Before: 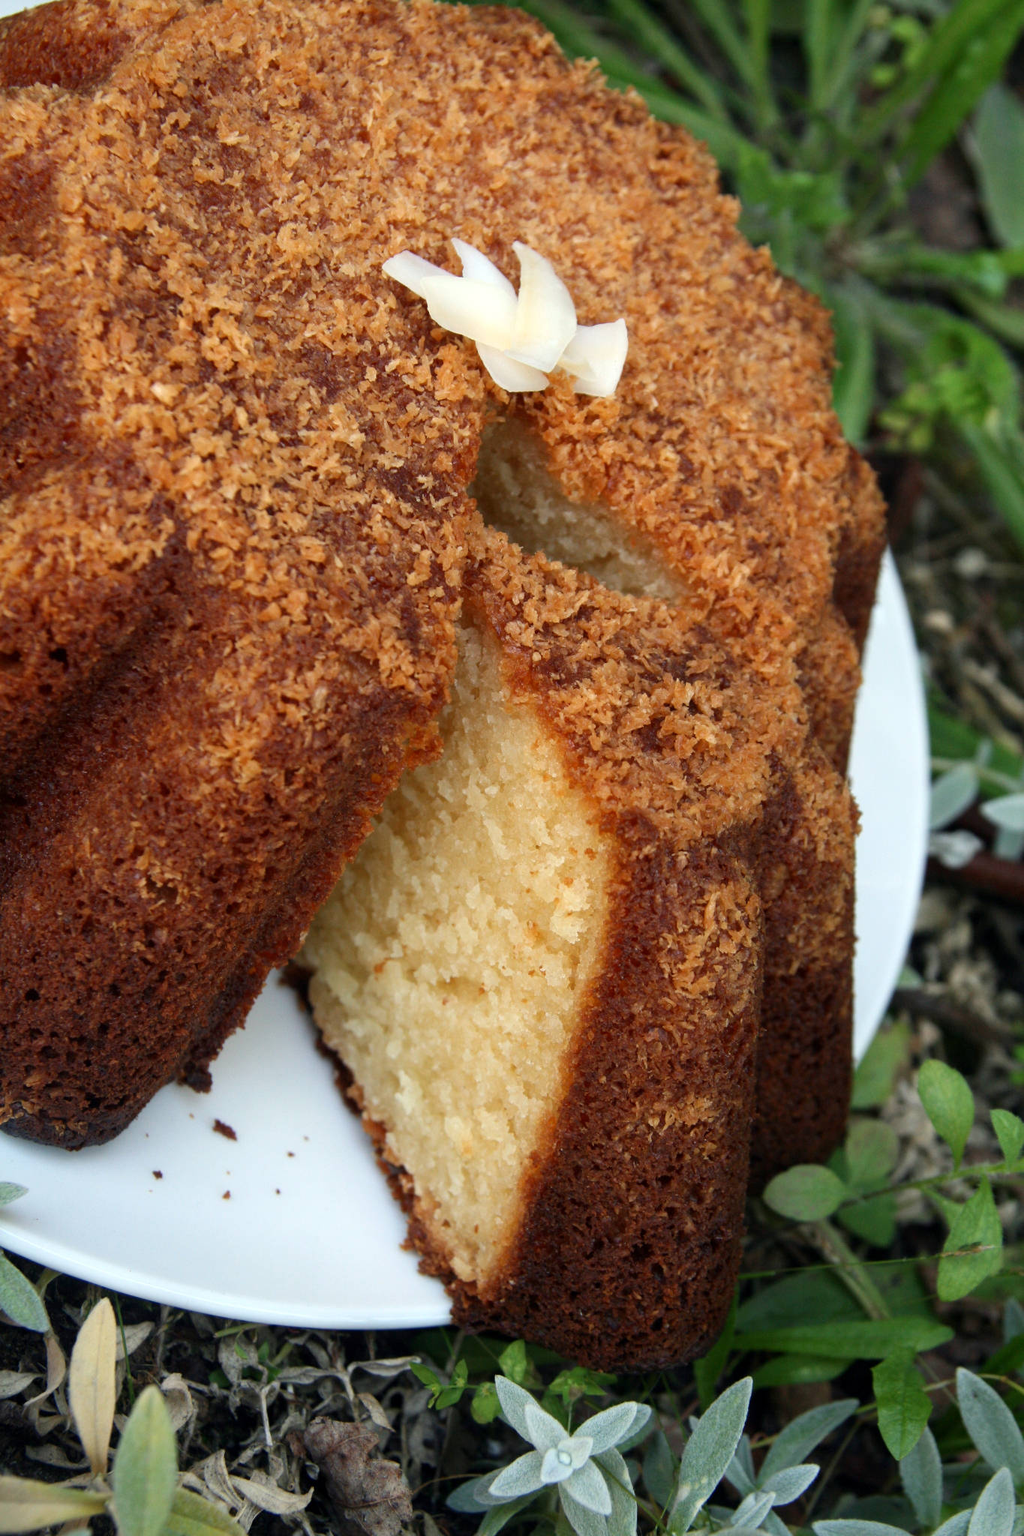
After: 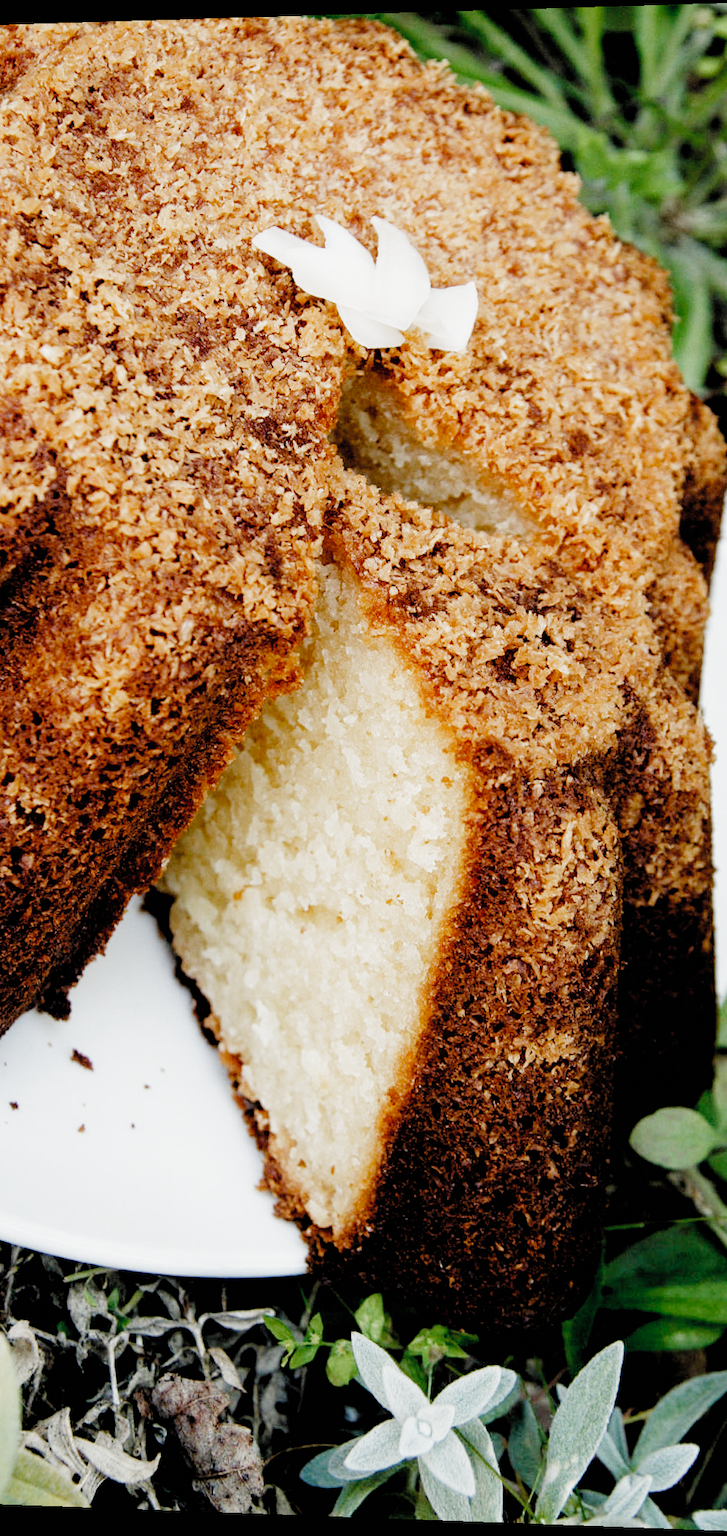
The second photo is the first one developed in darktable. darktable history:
crop and rotate: left 15.055%, right 18.278%
contrast equalizer: y [[0.5, 0.5, 0.5, 0.512, 0.552, 0.62], [0.5 ×6], [0.5 ×4, 0.504, 0.553], [0 ×6], [0 ×6]]
filmic rgb: black relative exposure -2.85 EV, white relative exposure 4.56 EV, hardness 1.77, contrast 1.25, preserve chrominance no, color science v5 (2021)
exposure: black level correction 0, exposure 1.1 EV, compensate exposure bias true, compensate highlight preservation false
rotate and perspective: rotation 0.128°, lens shift (vertical) -0.181, lens shift (horizontal) -0.044, shear 0.001, automatic cropping off
color zones: curves: ch0 [(0, 0.5) (0.143, 0.5) (0.286, 0.5) (0.429, 0.504) (0.571, 0.5) (0.714, 0.509) (0.857, 0.5) (1, 0.5)]; ch1 [(0, 0.425) (0.143, 0.425) (0.286, 0.375) (0.429, 0.405) (0.571, 0.5) (0.714, 0.47) (0.857, 0.425) (1, 0.435)]; ch2 [(0, 0.5) (0.143, 0.5) (0.286, 0.5) (0.429, 0.517) (0.571, 0.5) (0.714, 0.51) (0.857, 0.5) (1, 0.5)]
